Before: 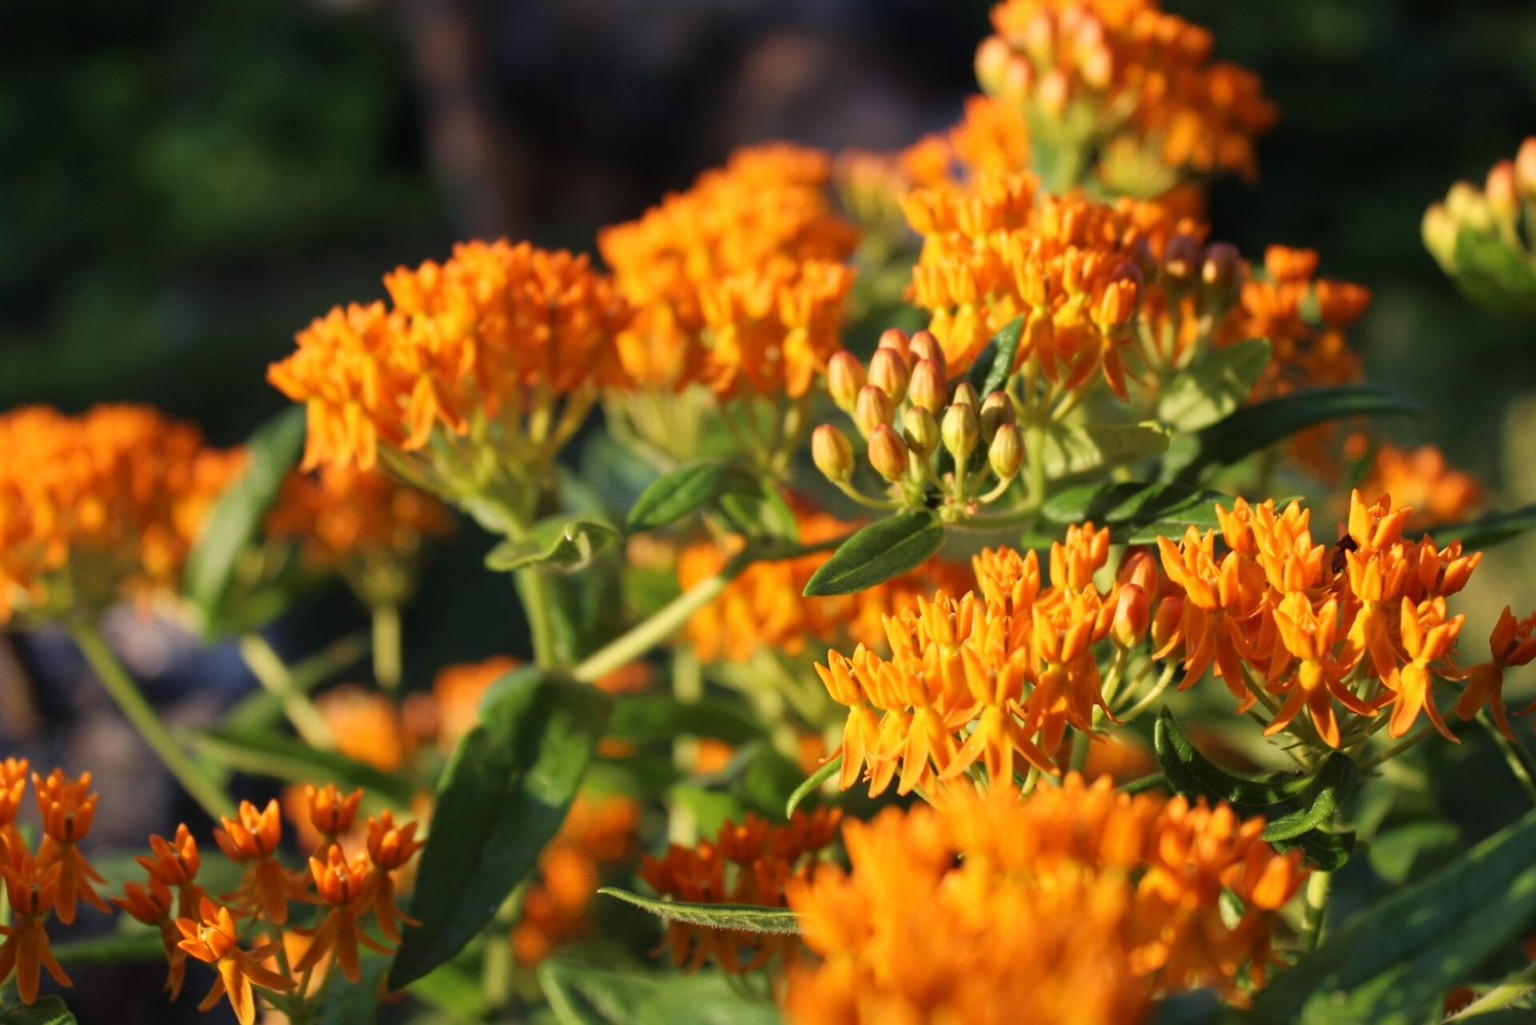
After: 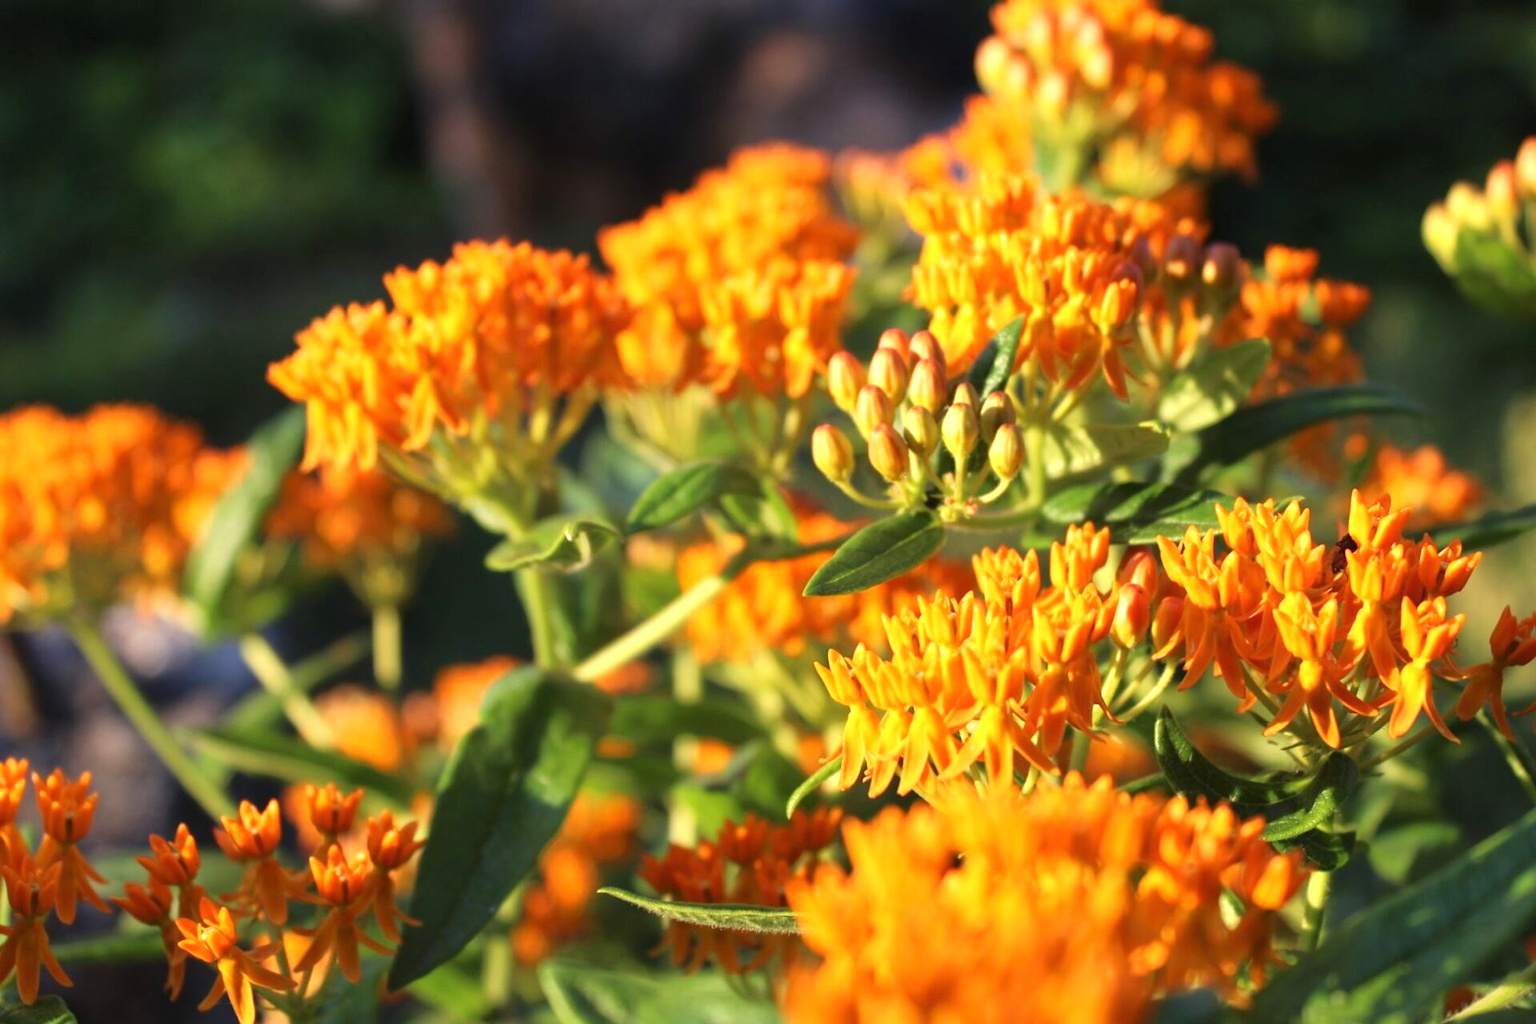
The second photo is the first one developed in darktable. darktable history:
exposure: black level correction 0, exposure 0.597 EV, compensate highlight preservation false
